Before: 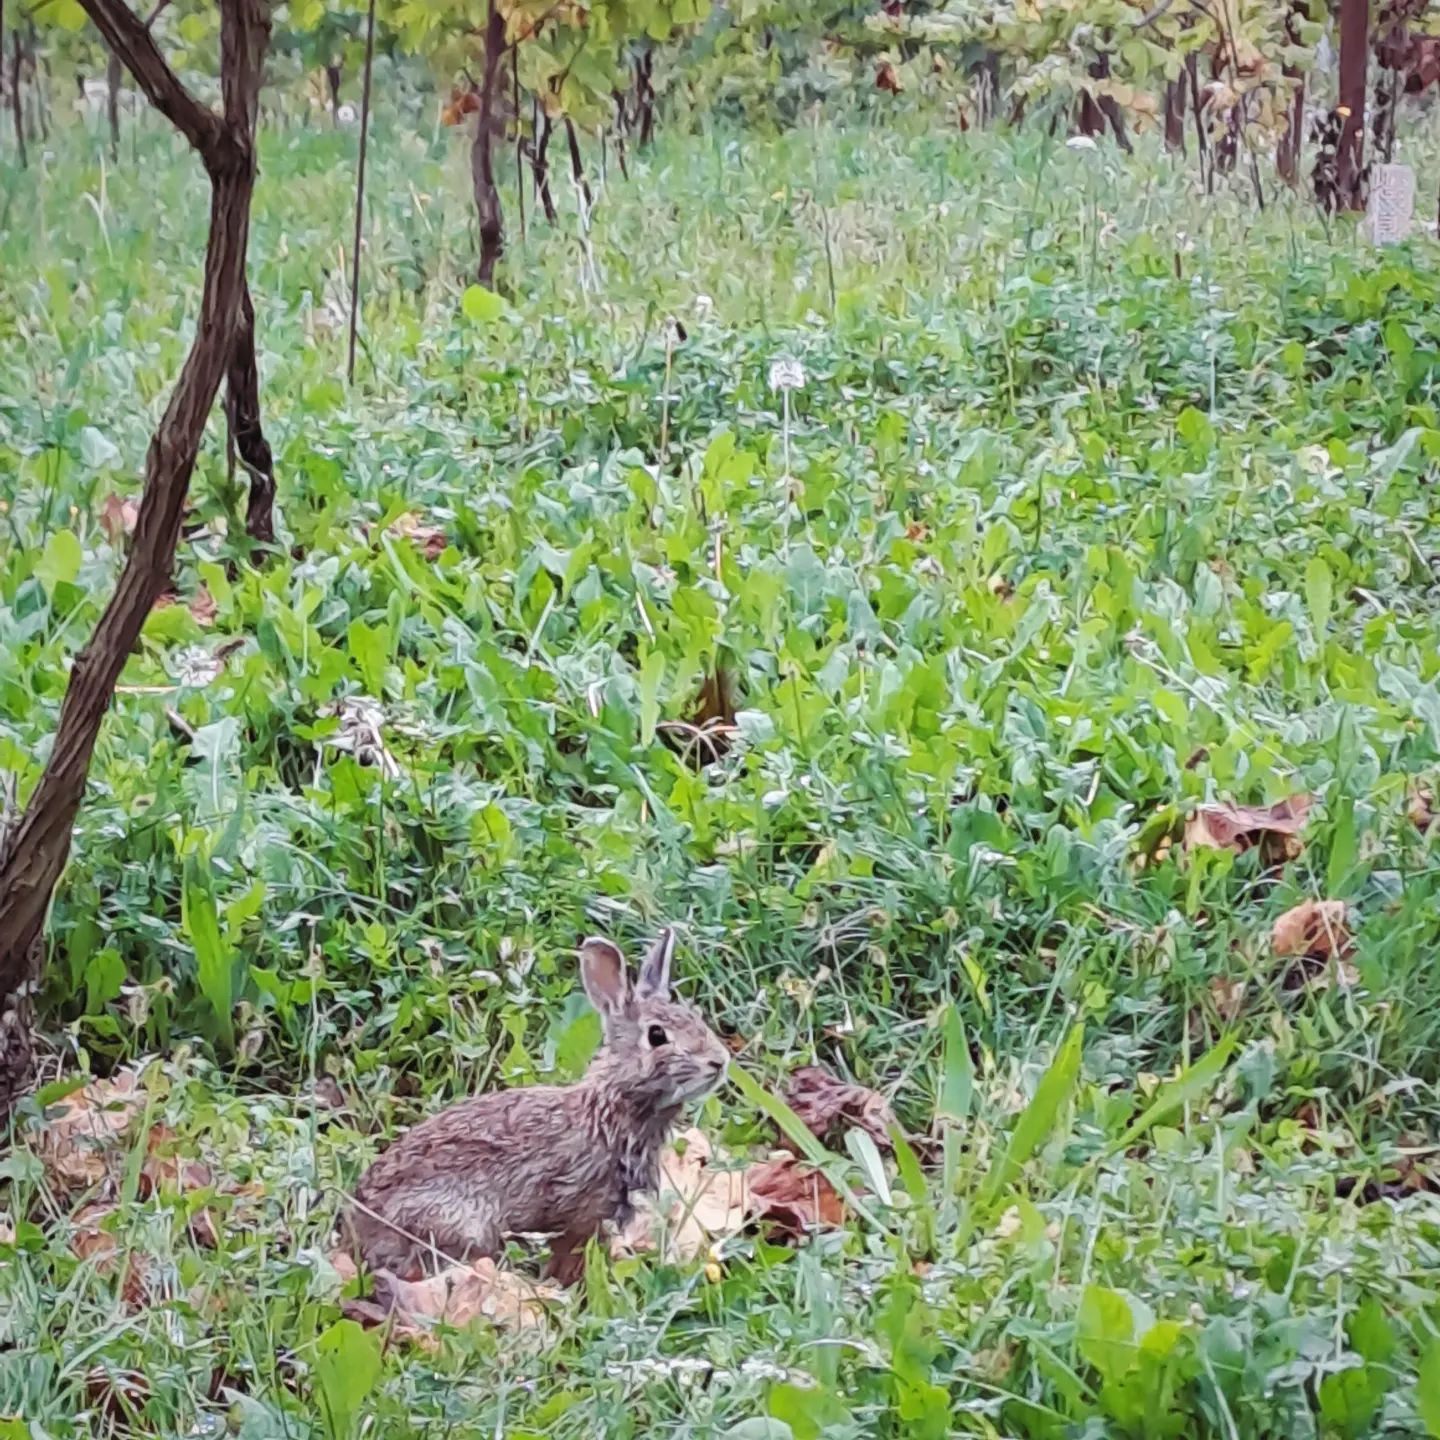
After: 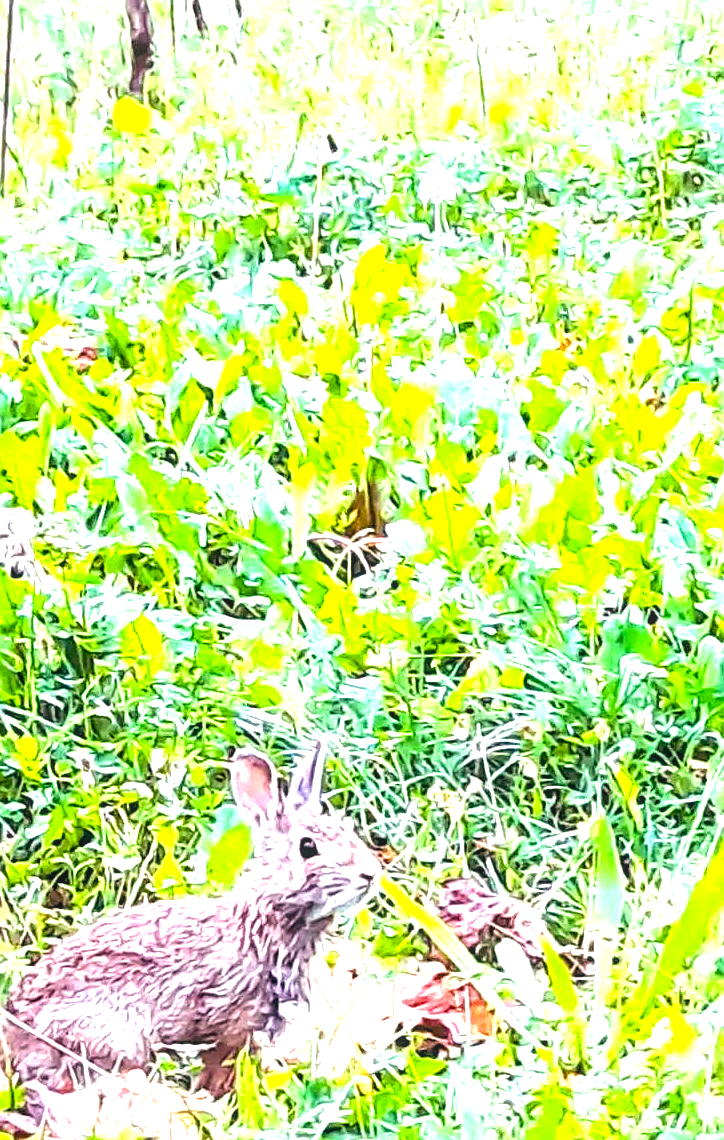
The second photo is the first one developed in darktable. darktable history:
sharpen: on, module defaults
crop and rotate: angle 0.012°, left 24.295%, top 13.098%, right 25.375%, bottom 7.716%
tone equalizer: -8 EV -0.714 EV, -7 EV -0.698 EV, -6 EV -0.591 EV, -5 EV -0.373 EV, -3 EV 0.38 EV, -2 EV 0.6 EV, -1 EV 0.689 EV, +0 EV 0.763 EV, edges refinement/feathering 500, mask exposure compensation -1.57 EV, preserve details no
local contrast: on, module defaults
exposure: black level correction 0, exposure 1.2 EV, compensate highlight preservation false
color balance rgb: global offset › luminance -0.326%, global offset › chroma 0.106%, global offset › hue 165.31°, linear chroma grading › global chroma 15.395%, perceptual saturation grading › global saturation 30.925%
